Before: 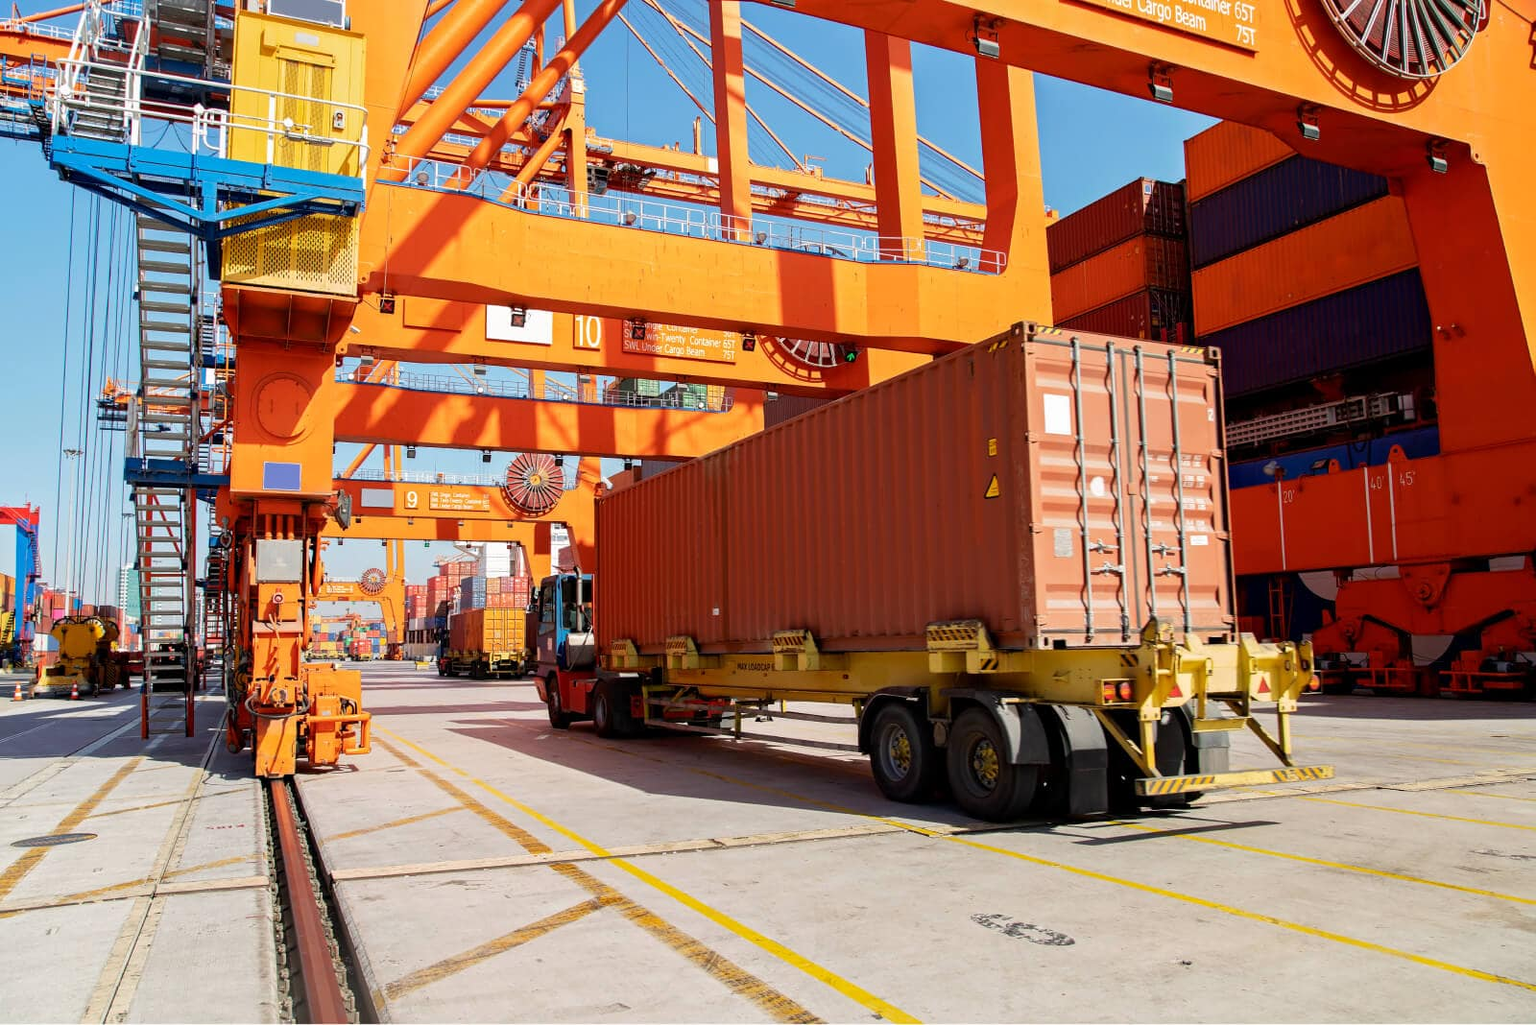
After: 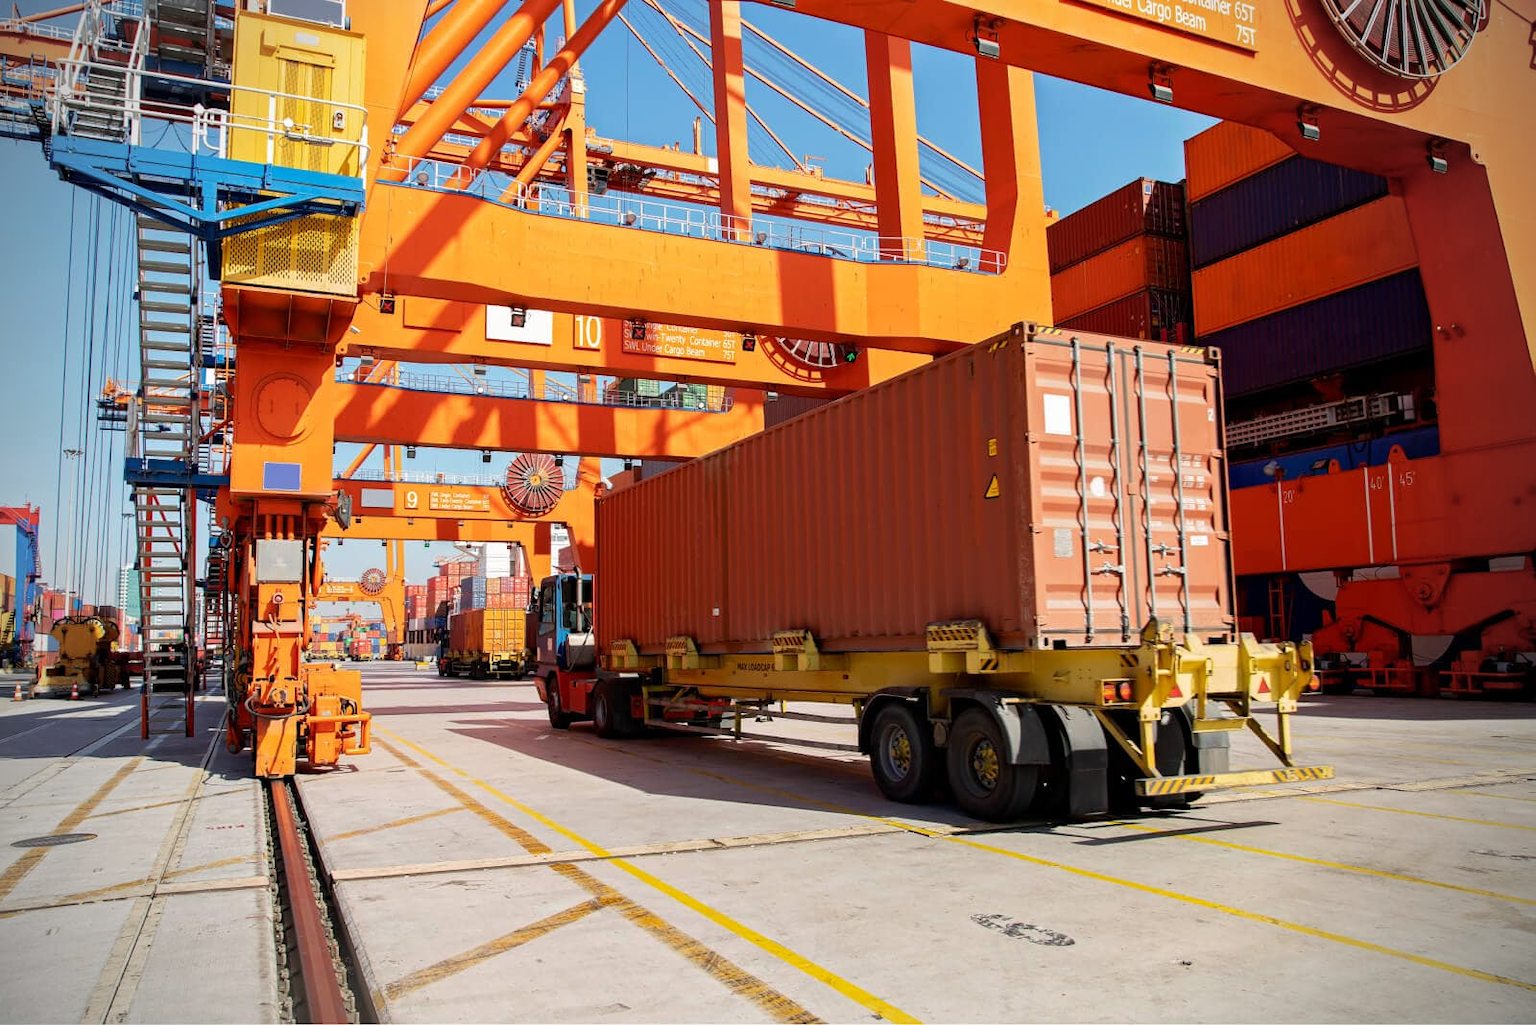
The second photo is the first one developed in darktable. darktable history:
vignetting: brightness -0.724, saturation -0.477
